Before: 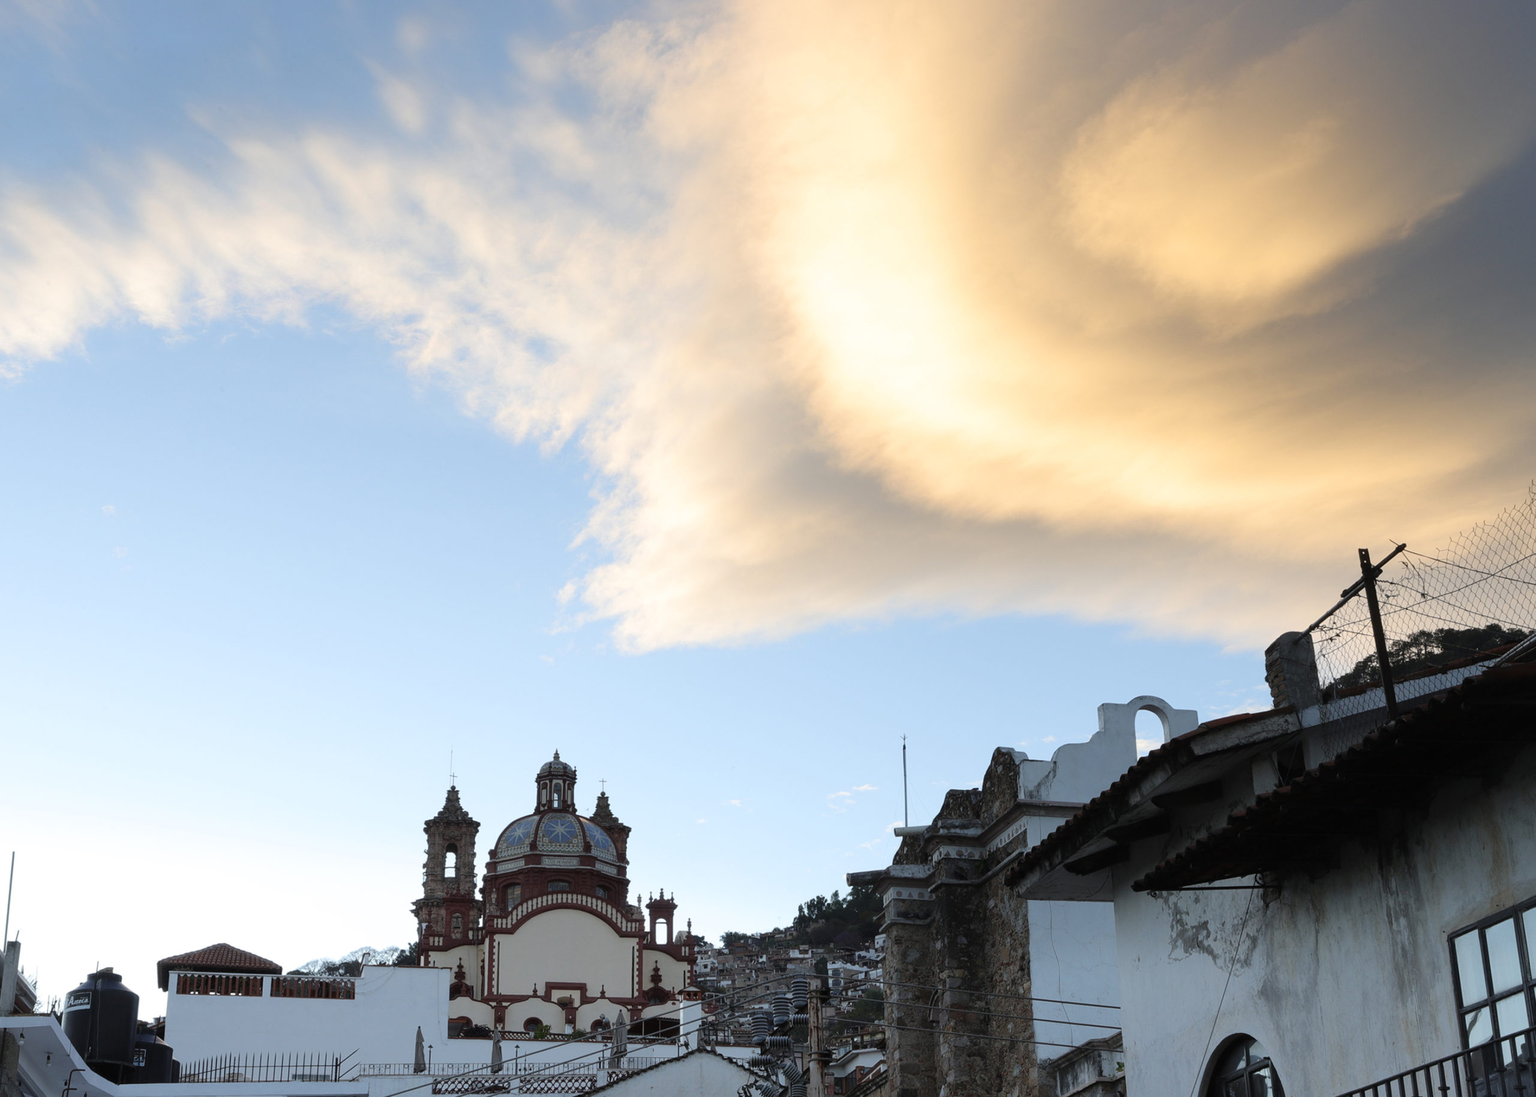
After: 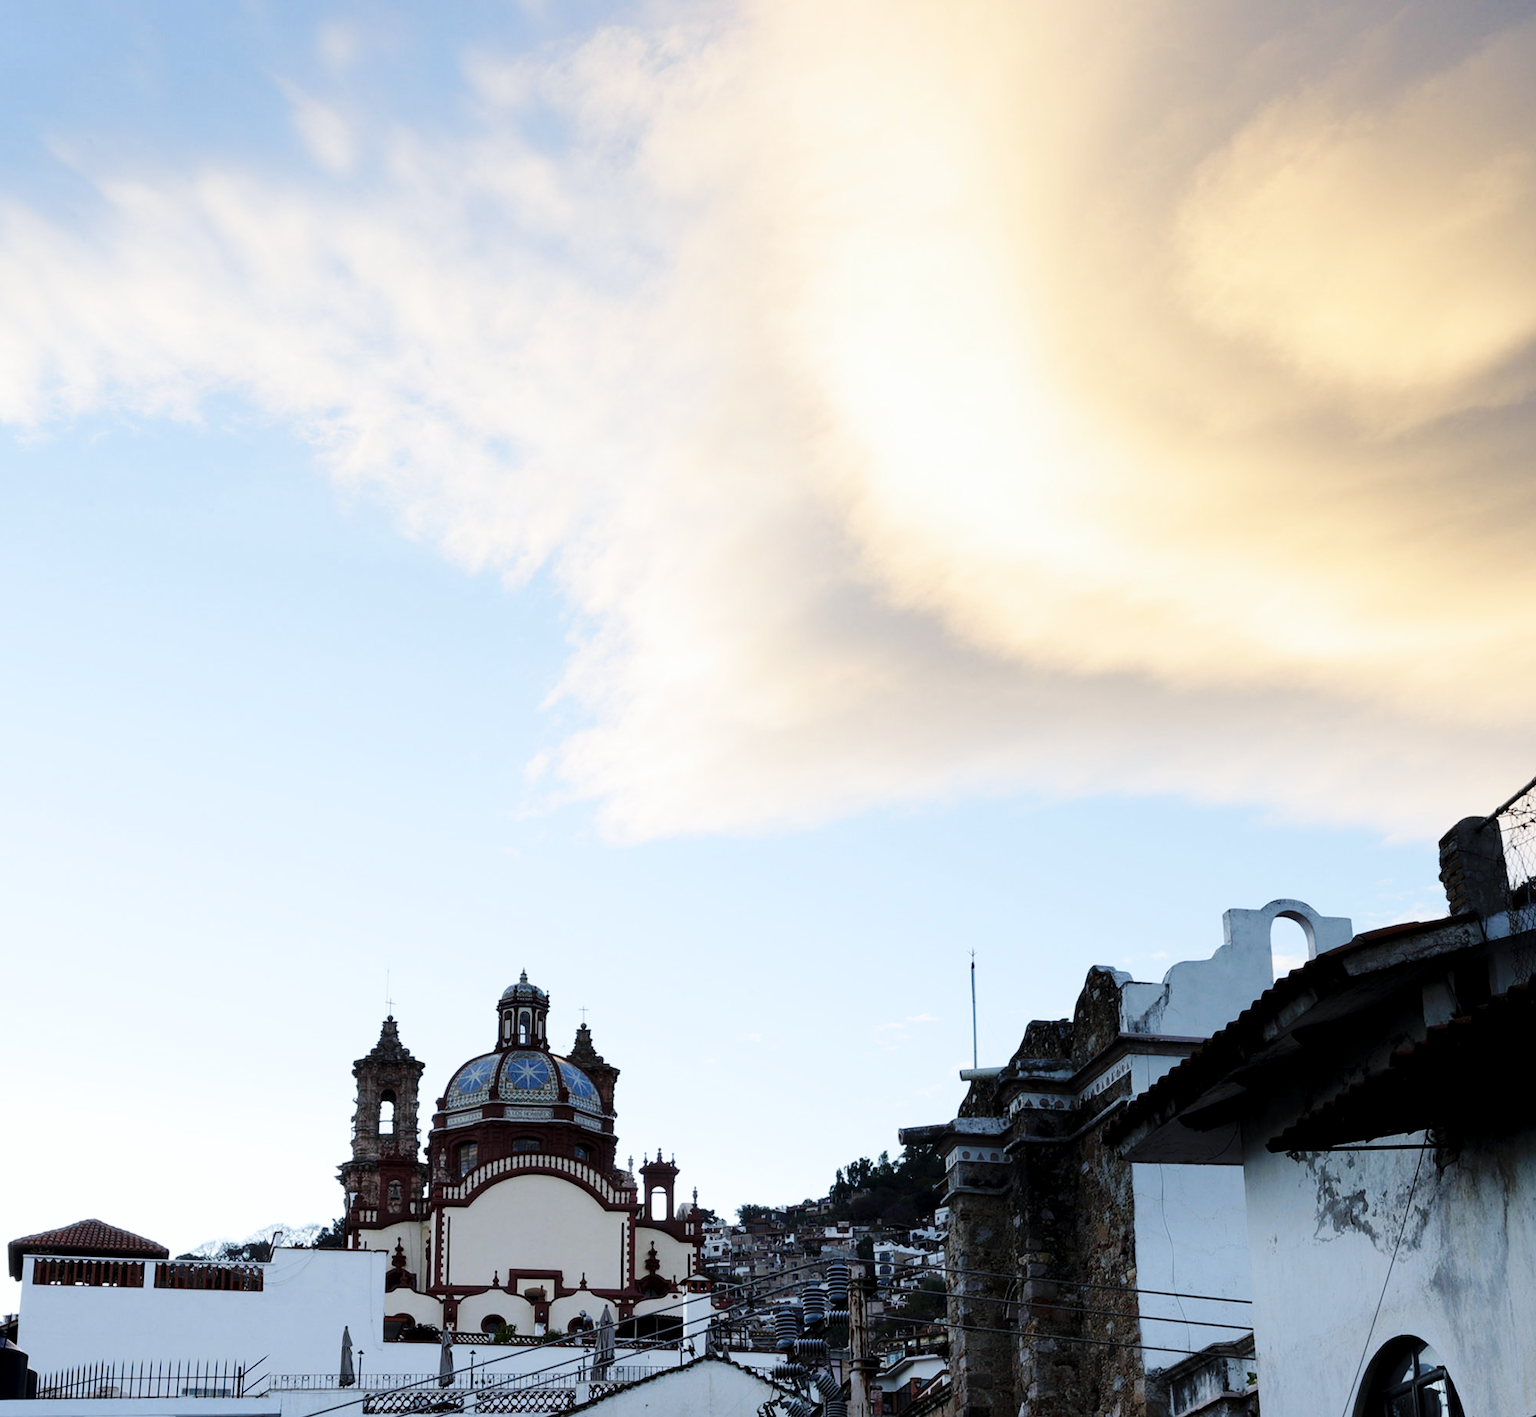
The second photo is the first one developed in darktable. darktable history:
base curve: curves: ch0 [(0, 0) (0.036, 0.025) (0.121, 0.166) (0.206, 0.329) (0.605, 0.79) (1, 1)], preserve colors none
exposure: black level correction 0.007, compensate highlight preservation false
crop: left 9.88%, right 12.664%
white balance: red 0.983, blue 1.036
